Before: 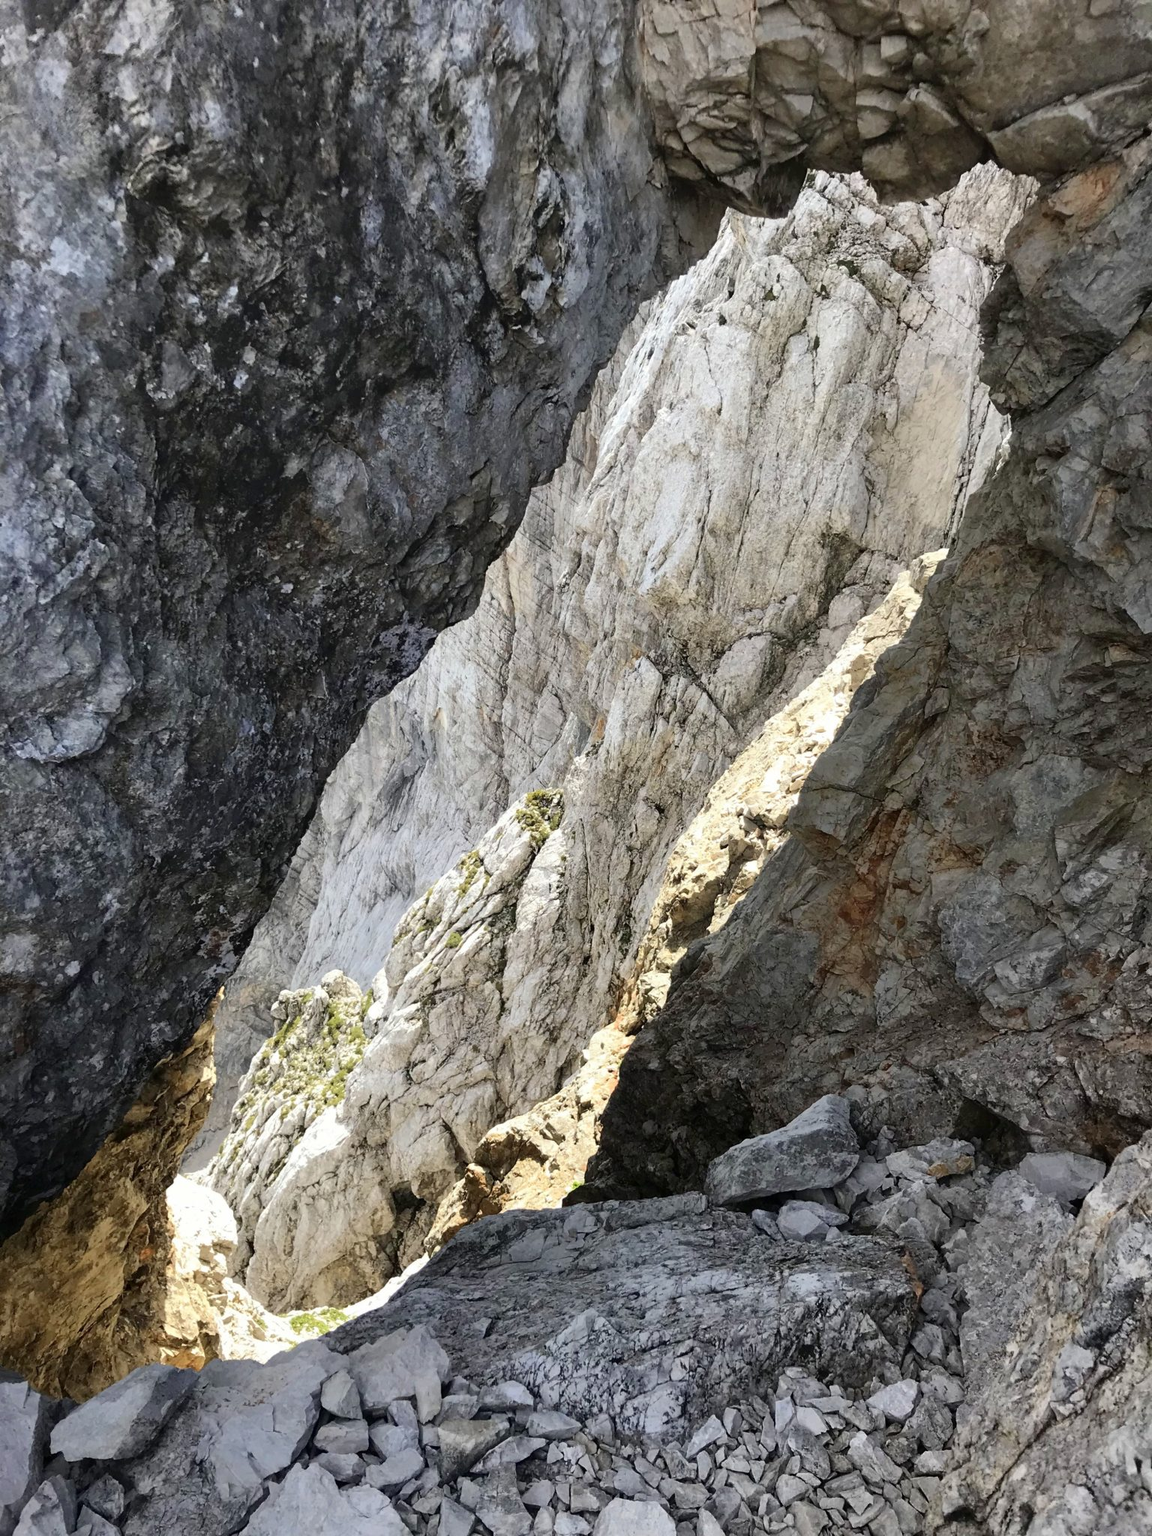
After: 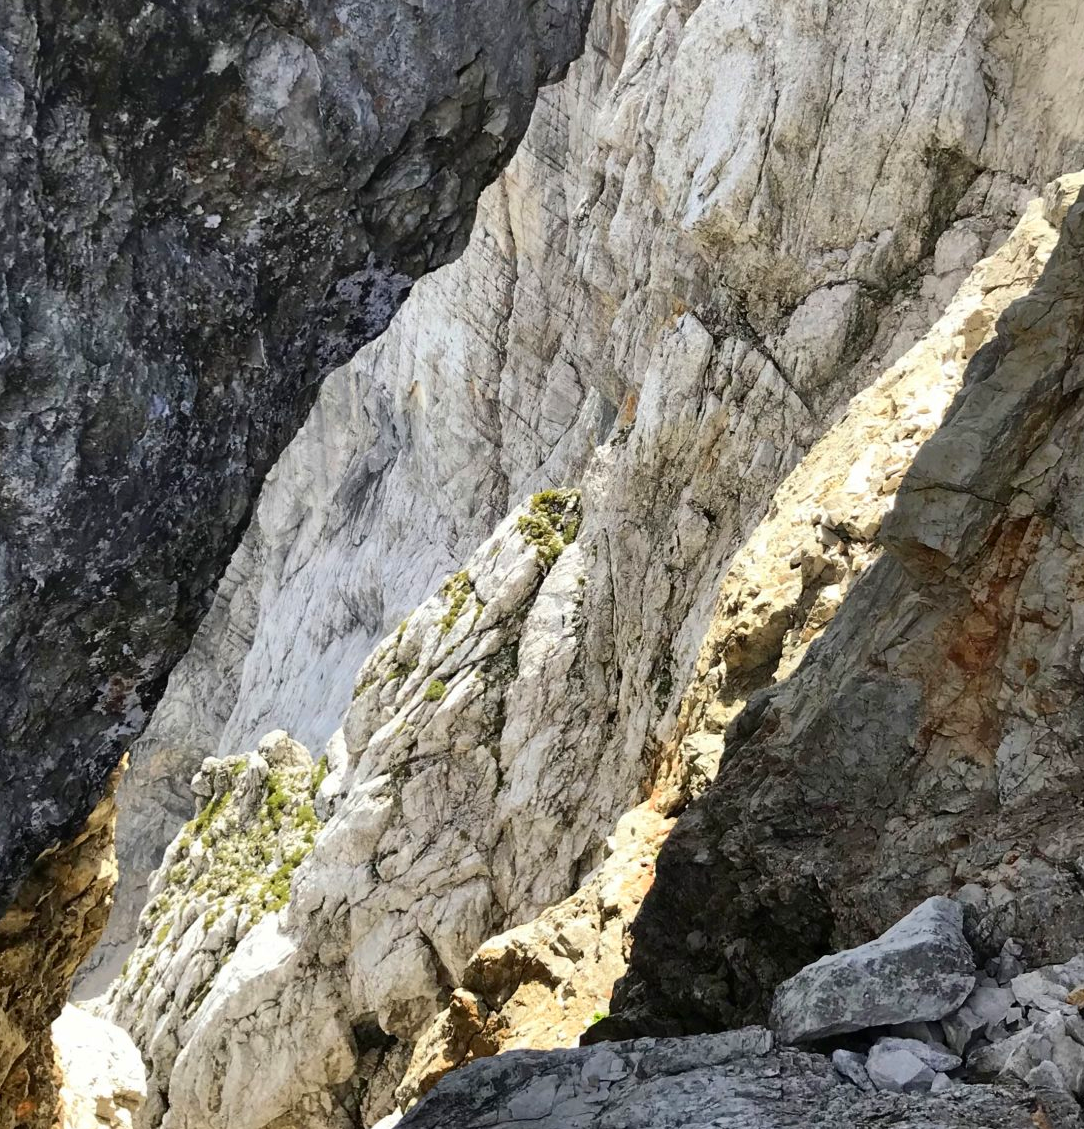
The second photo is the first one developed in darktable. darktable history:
crop: left 11.09%, top 27.535%, right 18.304%, bottom 17.313%
contrast brightness saturation: contrast 0.08, saturation 0.198
shadows and highlights: soften with gaussian
